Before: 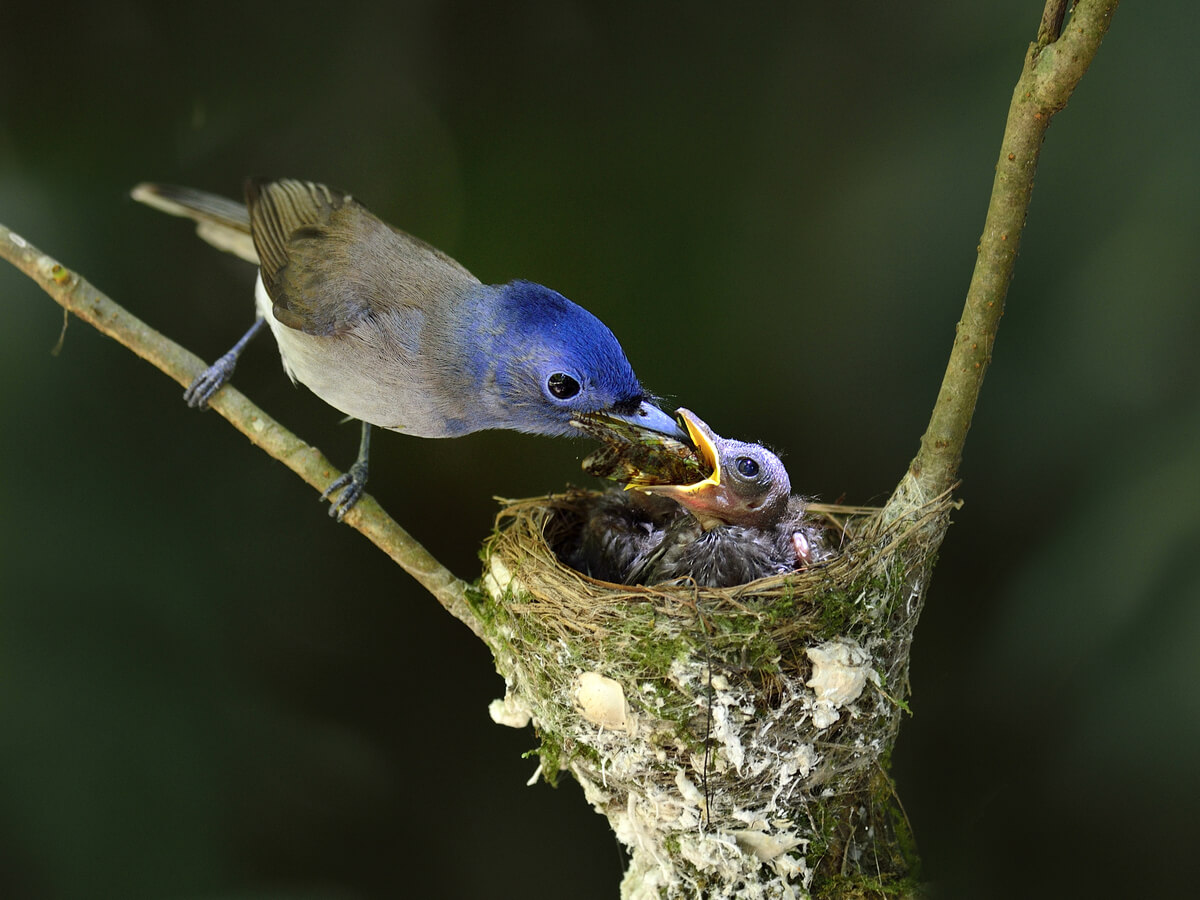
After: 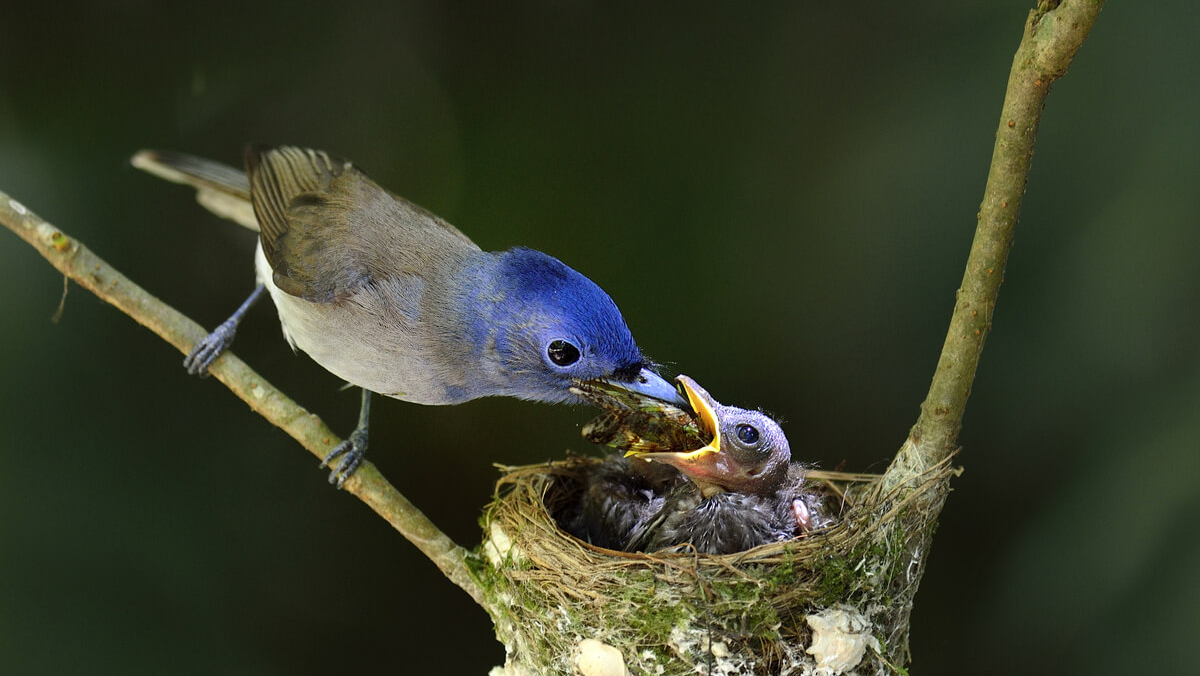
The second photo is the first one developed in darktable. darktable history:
crop: top 3.703%, bottom 21.145%
